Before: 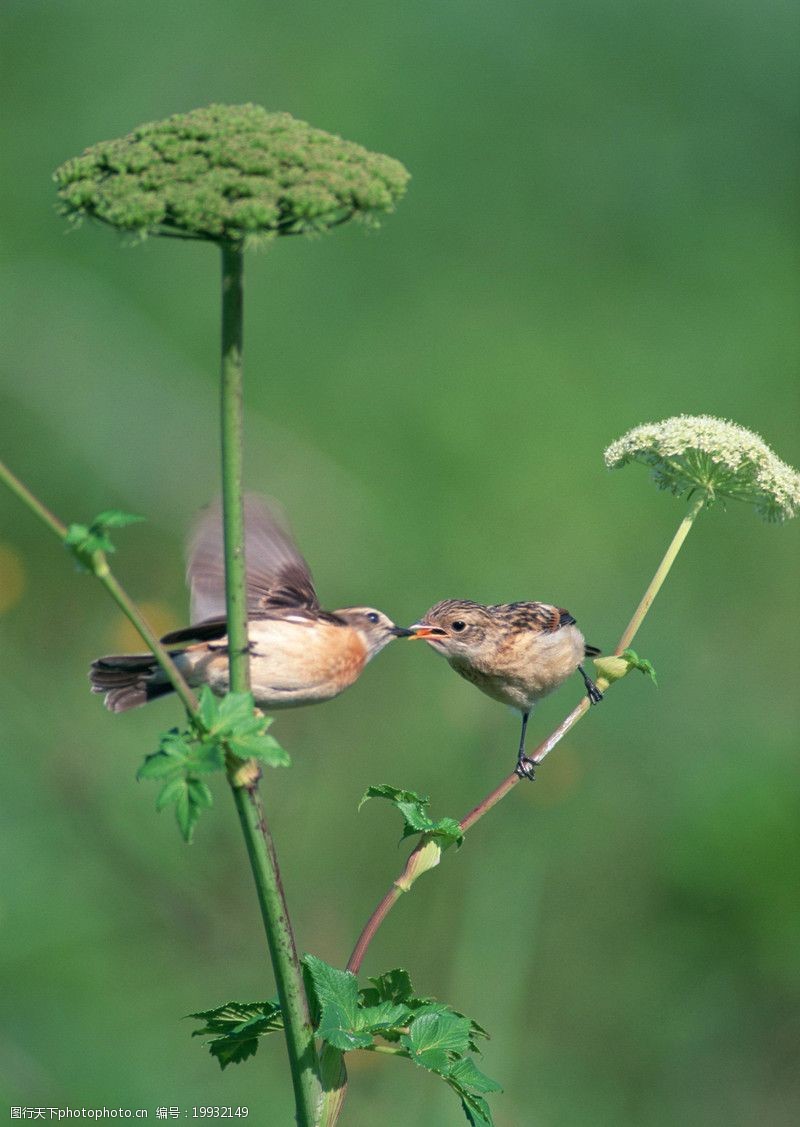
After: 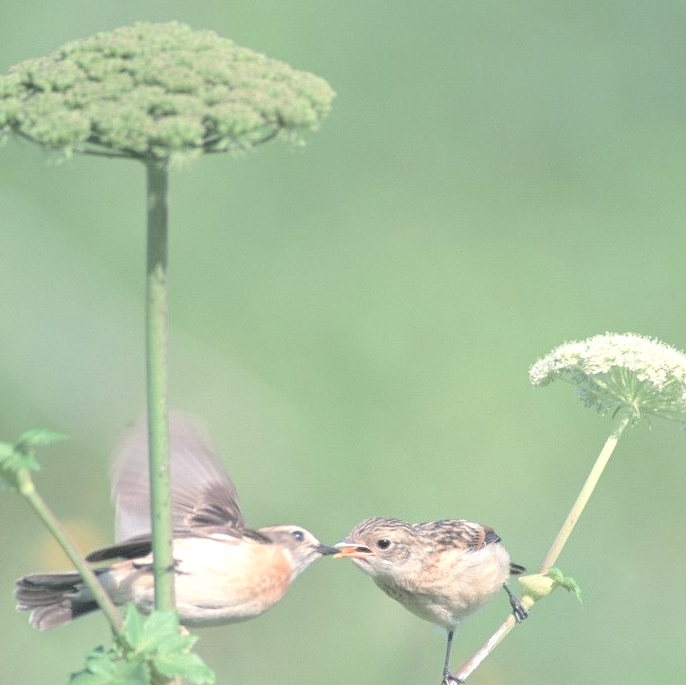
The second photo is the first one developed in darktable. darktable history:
exposure: black level correction 0, exposure 1.001 EV, compensate exposure bias true, compensate highlight preservation false
crop and rotate: left 9.425%, top 7.326%, right 4.824%, bottom 31.851%
local contrast: detail 71%
contrast brightness saturation: brightness 0.19, saturation -0.487
